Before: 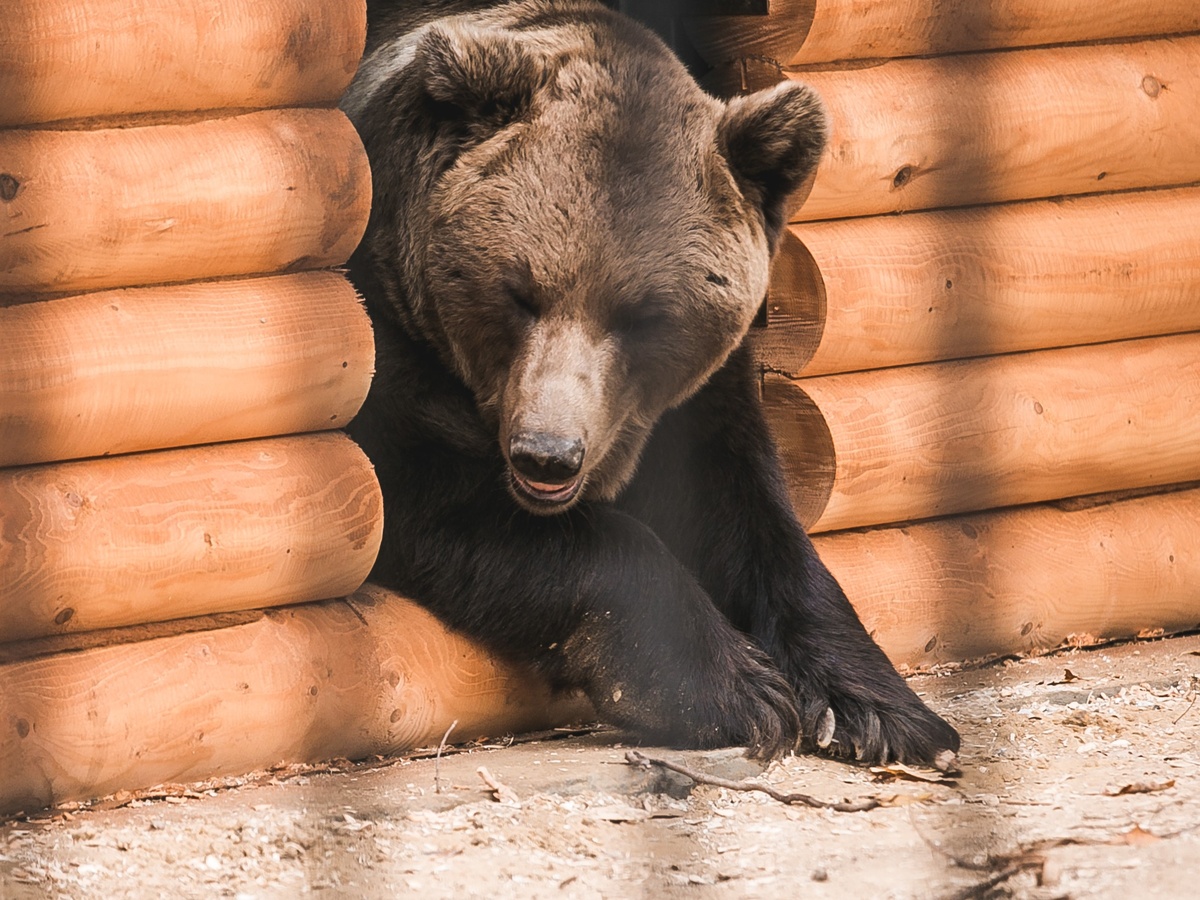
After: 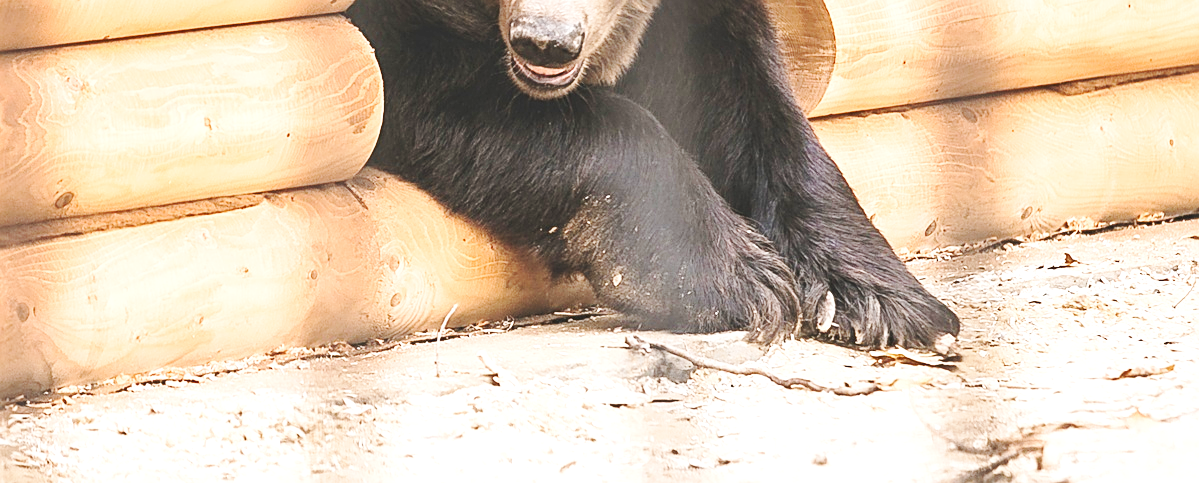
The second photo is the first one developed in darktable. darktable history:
base curve: curves: ch0 [(0, 0.007) (0.028, 0.063) (0.121, 0.311) (0.46, 0.743) (0.859, 0.957) (1, 1)], preserve colors none
crop and rotate: top 46.237%
sharpen: on, module defaults
exposure: exposure 0.781 EV, compensate highlight preservation false
